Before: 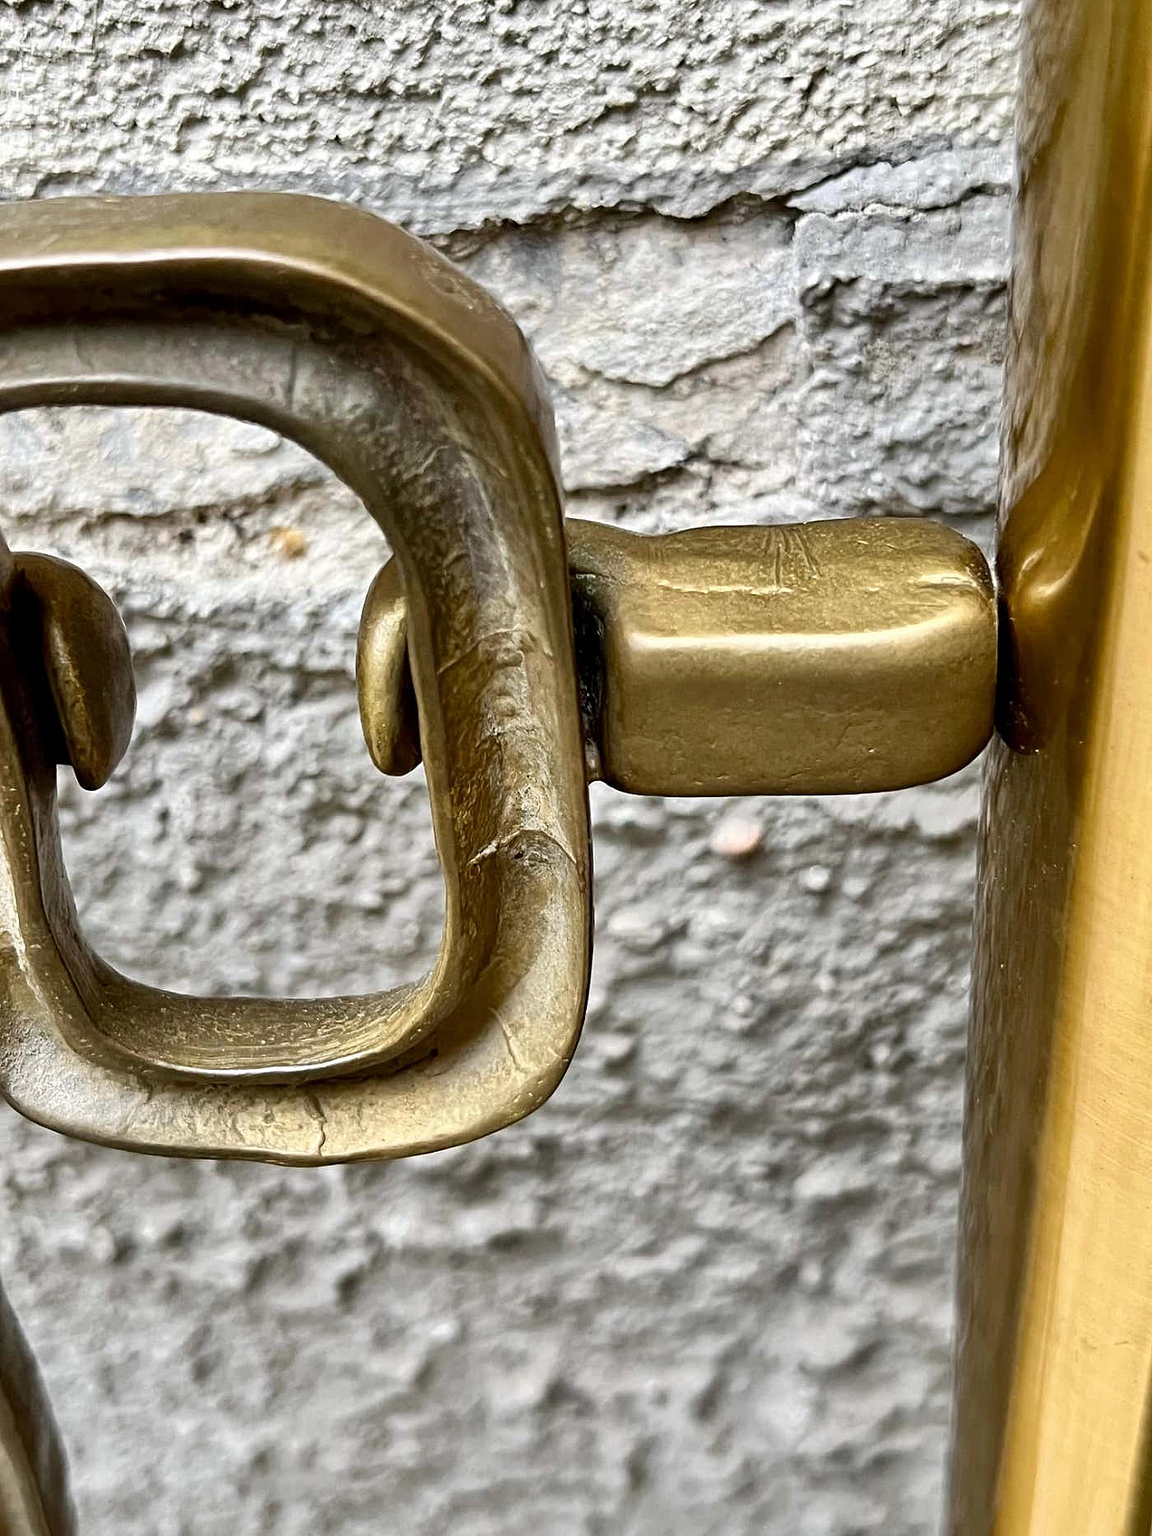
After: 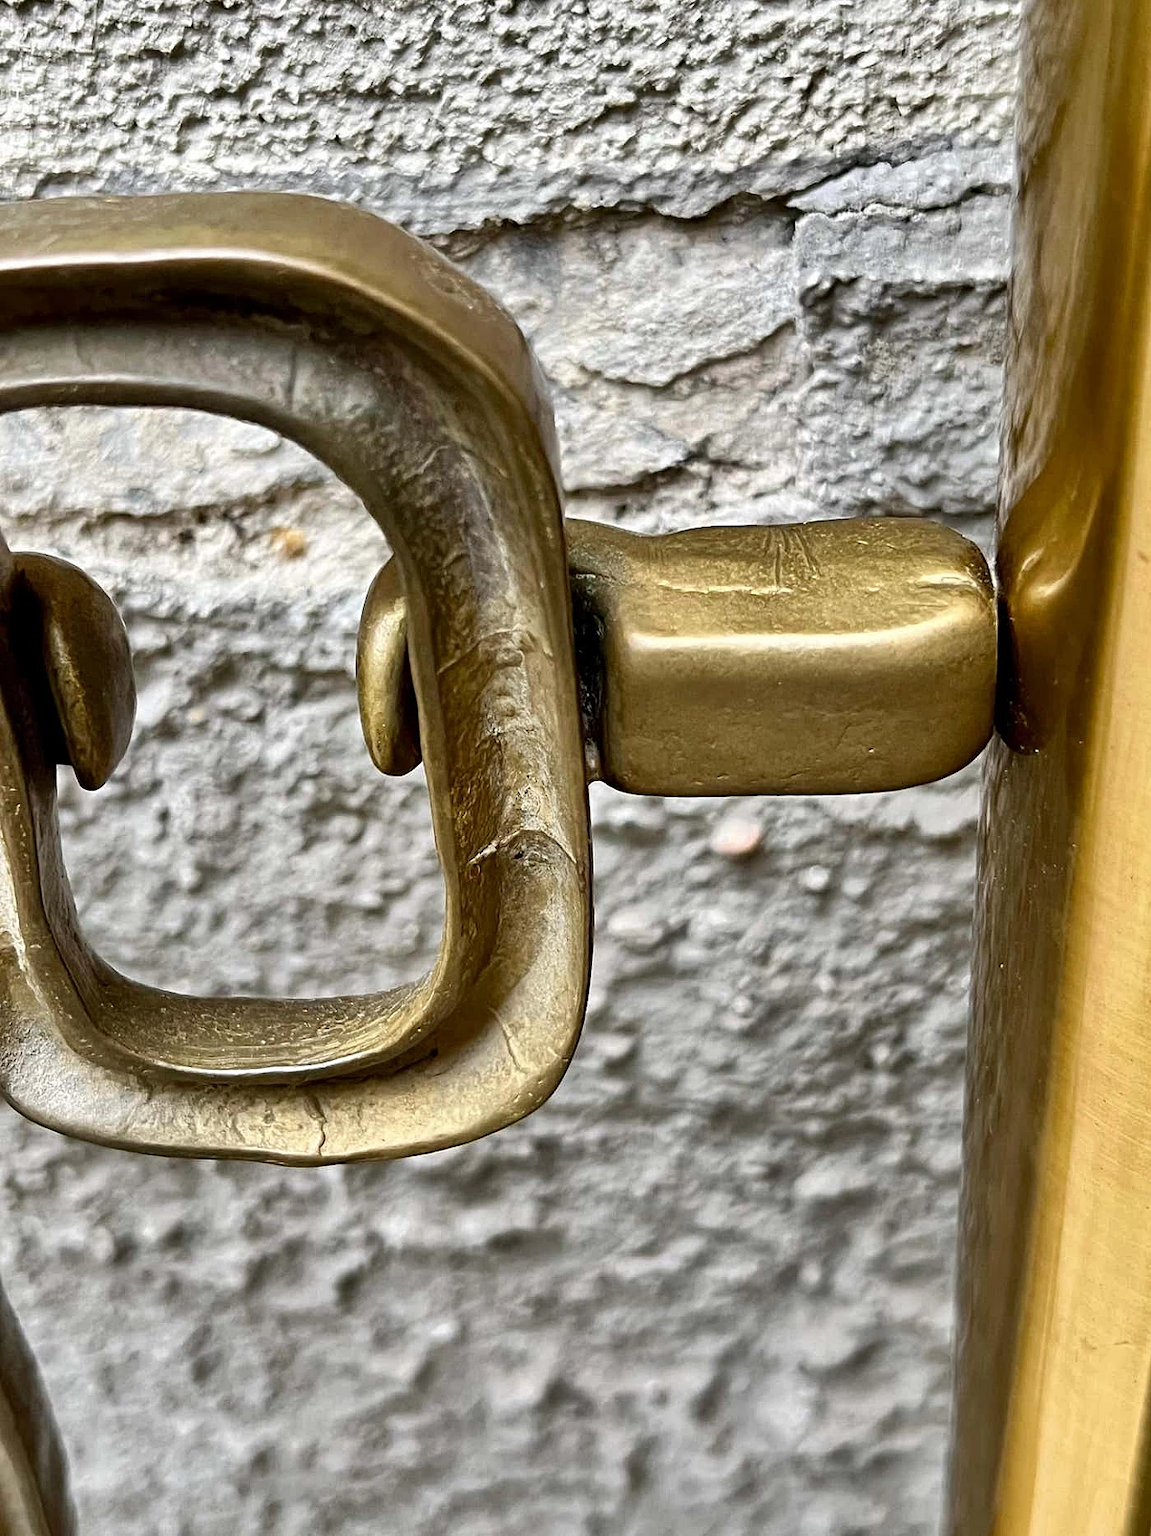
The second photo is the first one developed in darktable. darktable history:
shadows and highlights: shadows 39.93, highlights -54.46, low approximation 0.01, soften with gaussian
